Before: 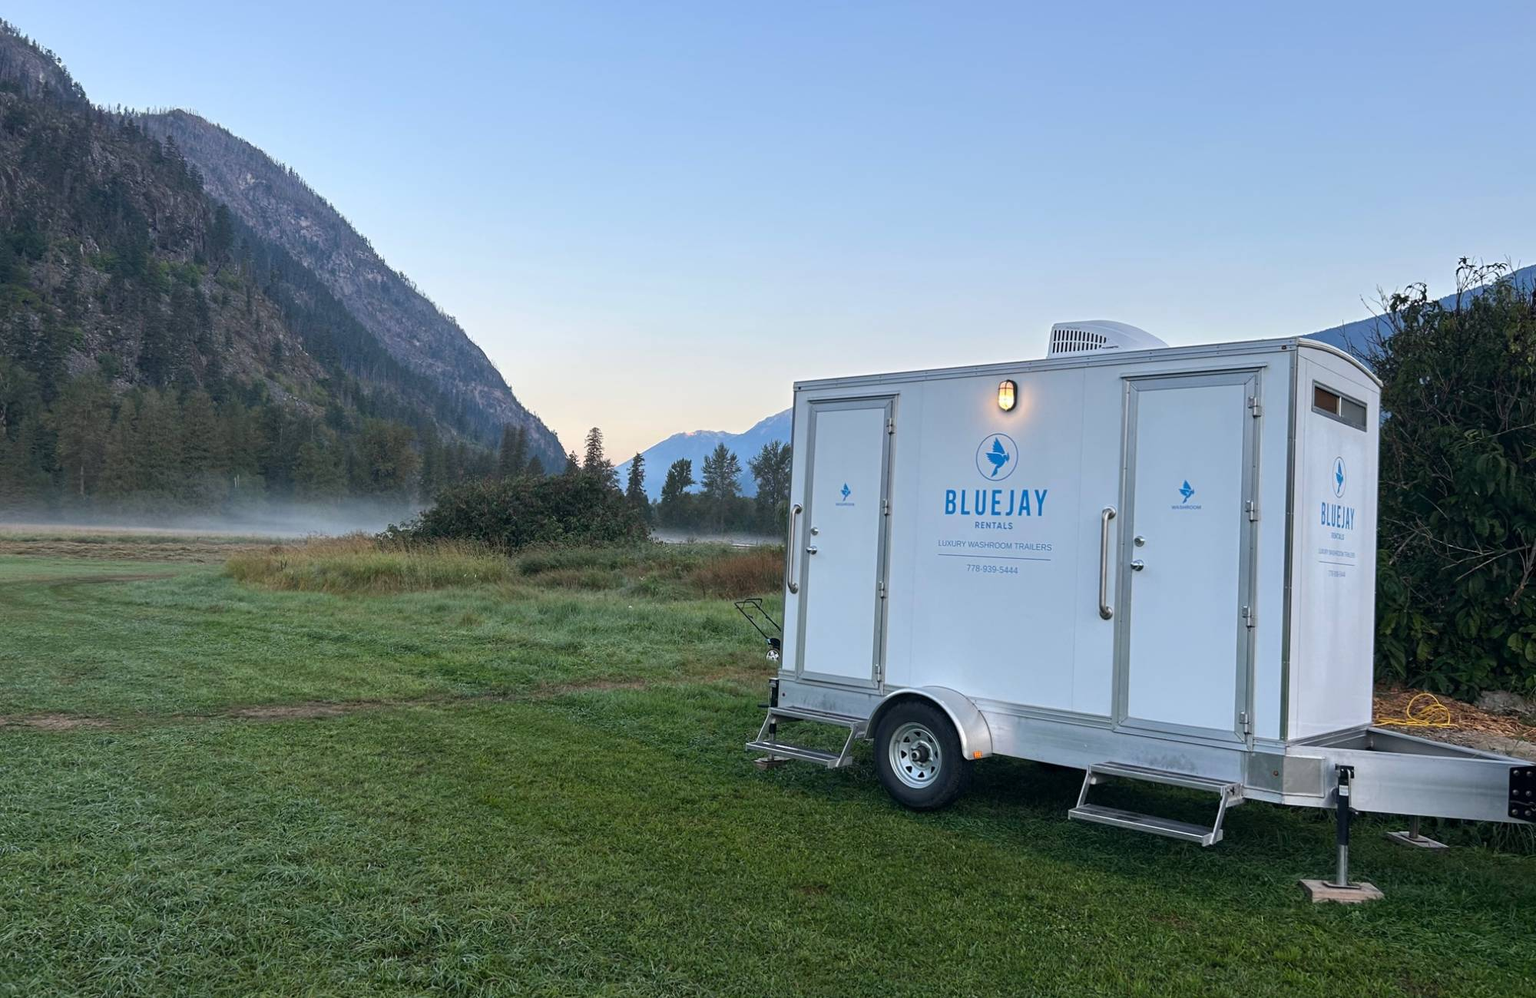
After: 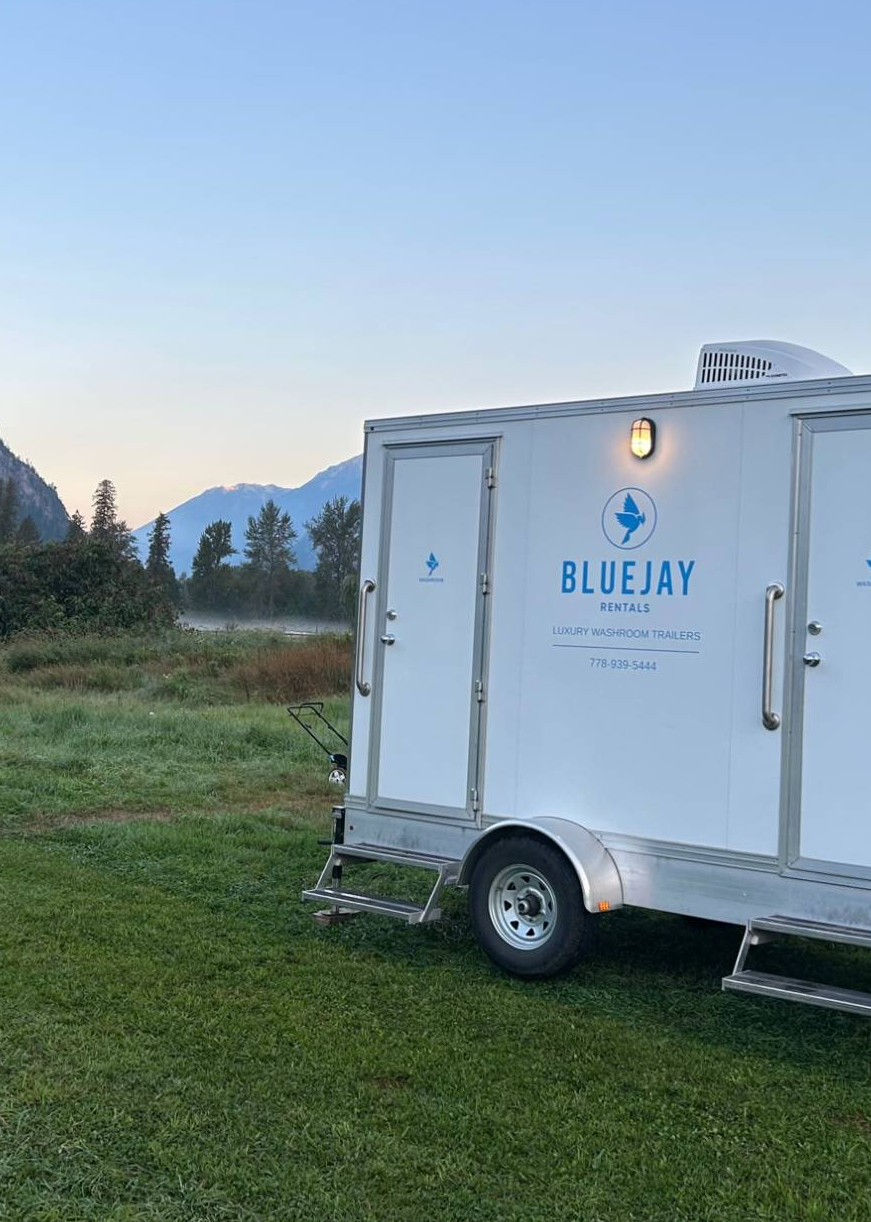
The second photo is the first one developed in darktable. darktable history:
crop: left 33.483%, top 5.963%, right 22.959%
